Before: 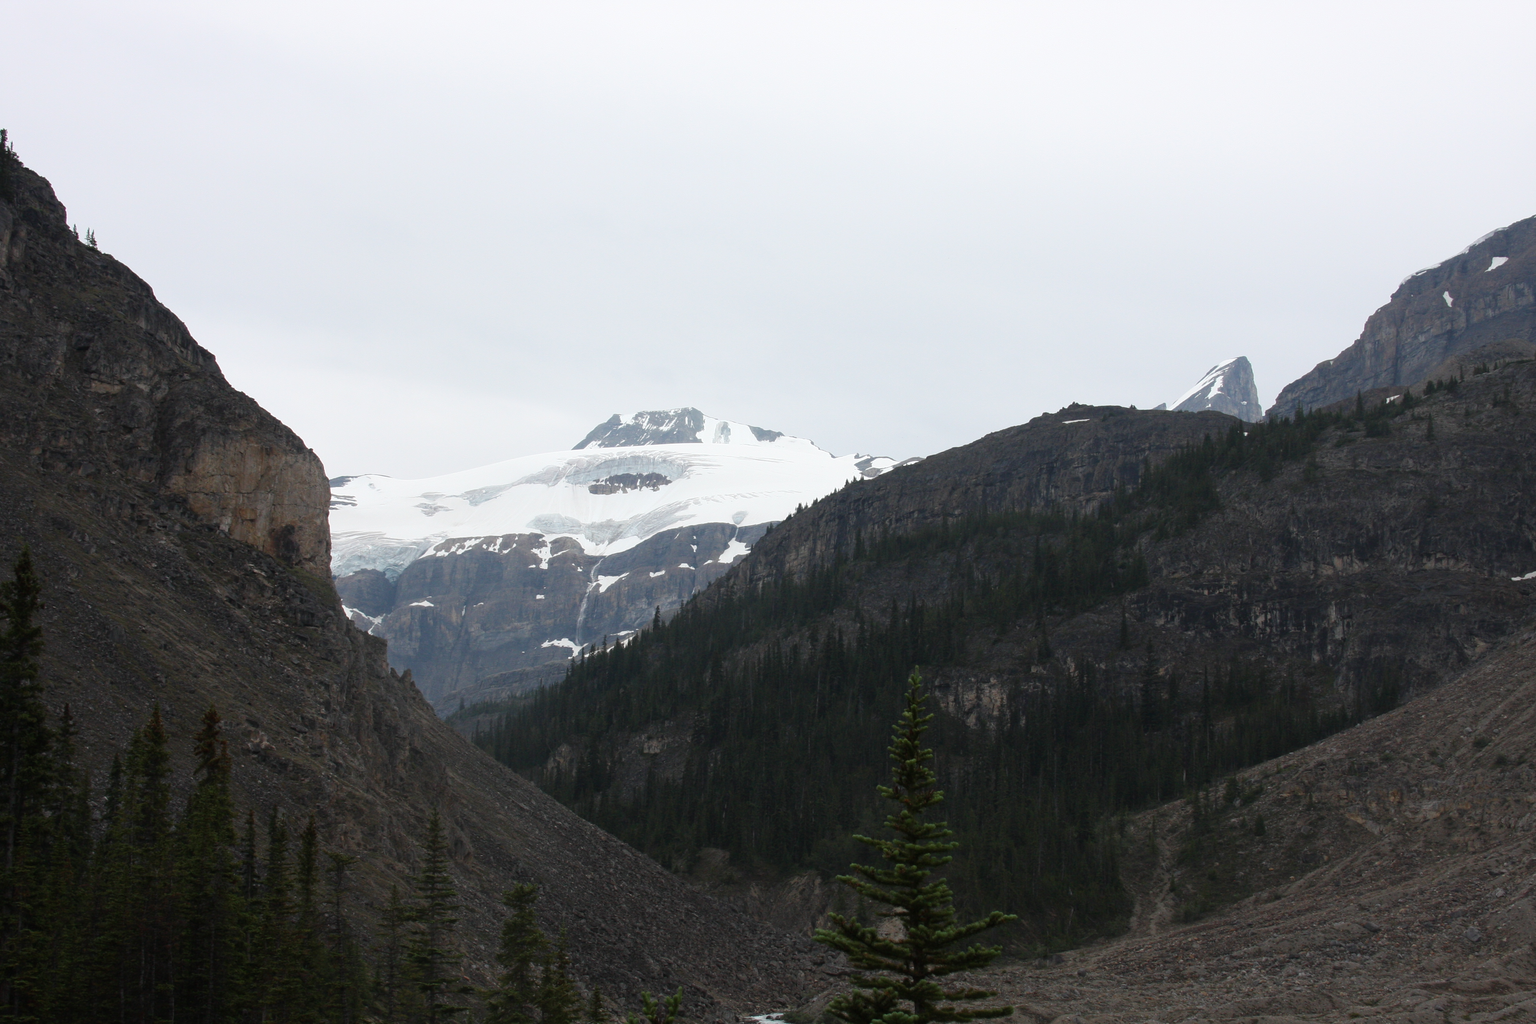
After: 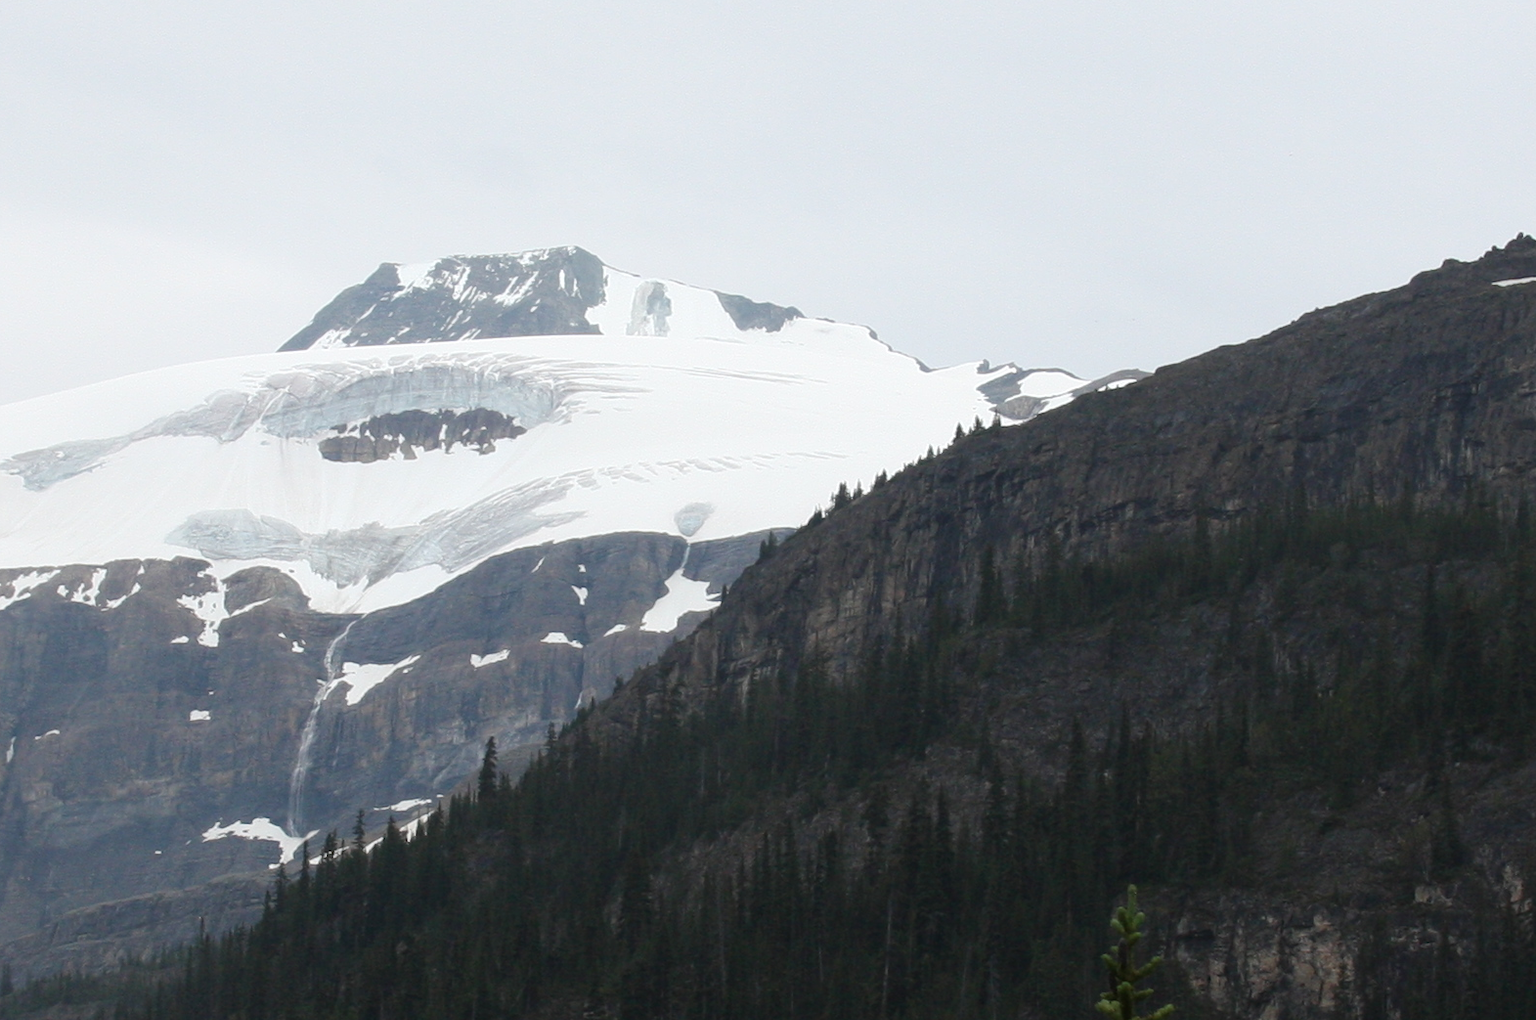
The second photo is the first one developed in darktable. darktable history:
crop: left 29.935%, top 30.084%, right 29.648%, bottom 29.62%
